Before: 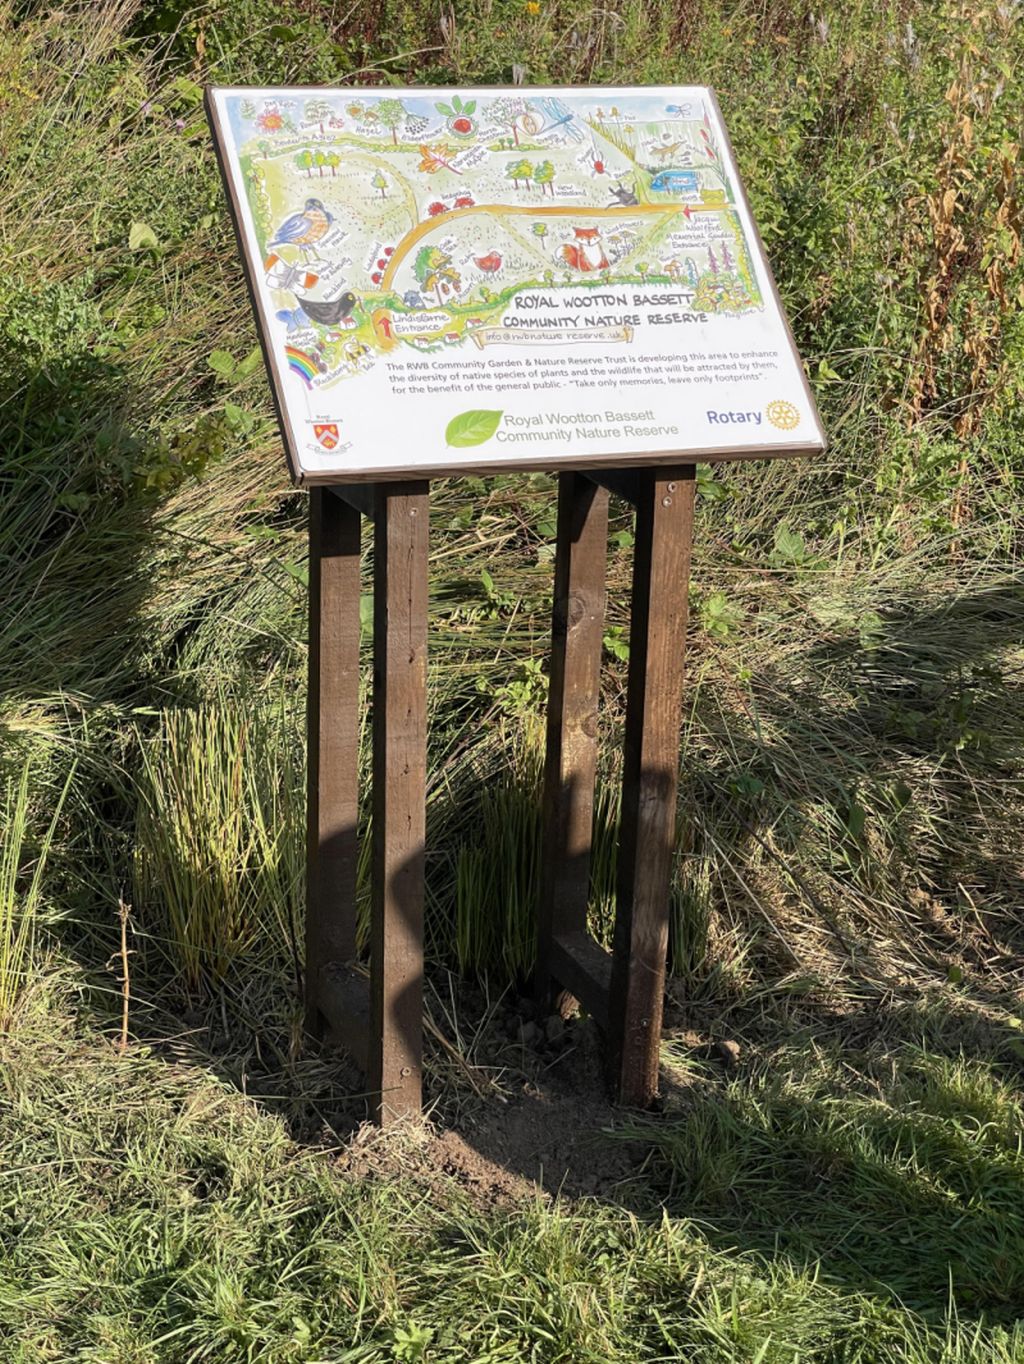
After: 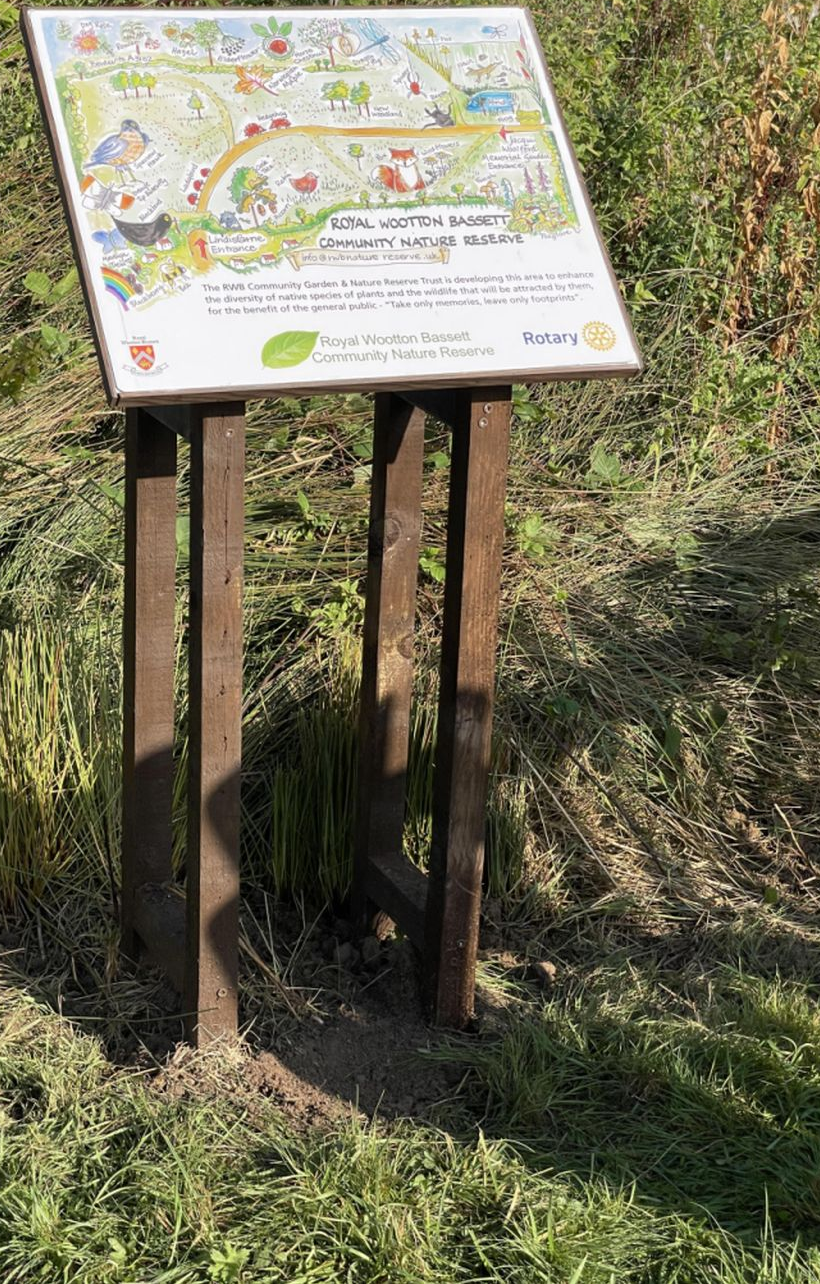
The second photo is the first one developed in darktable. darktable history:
crop and rotate: left 18.054%, top 5.854%, right 1.777%
